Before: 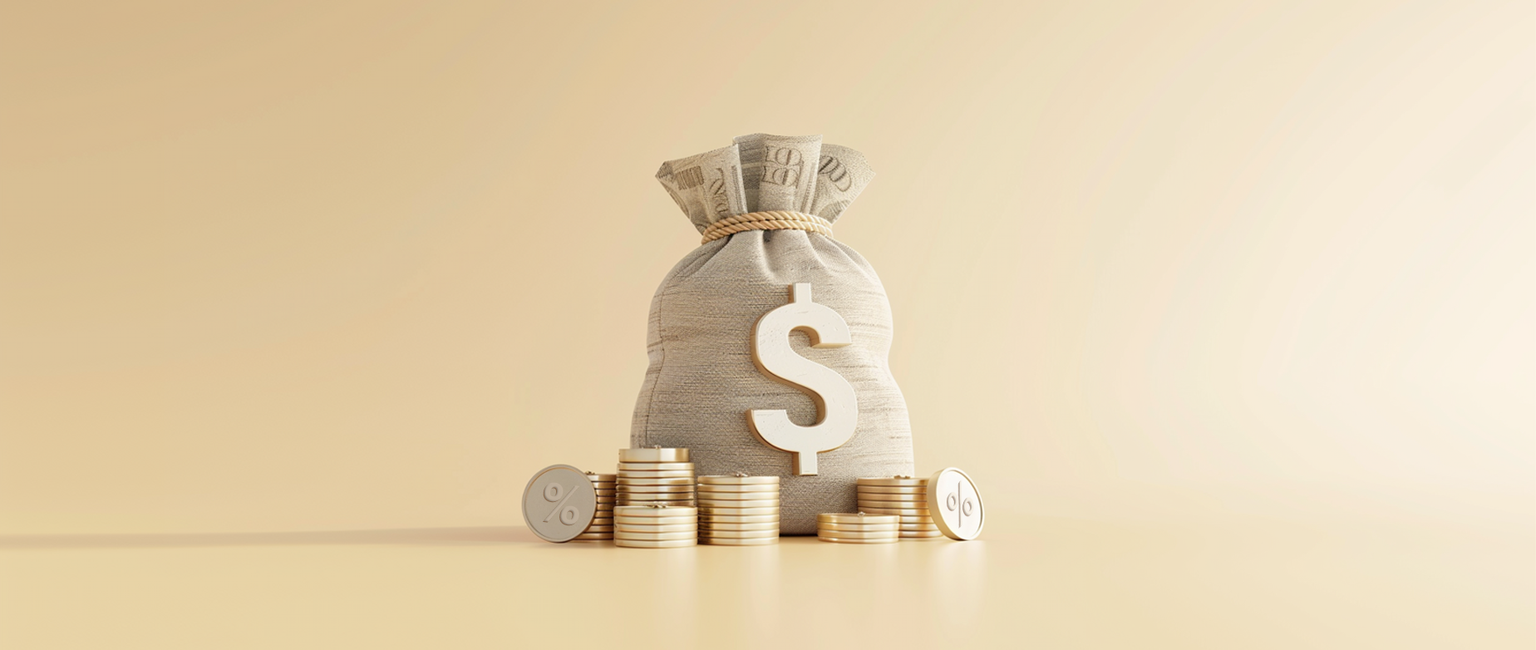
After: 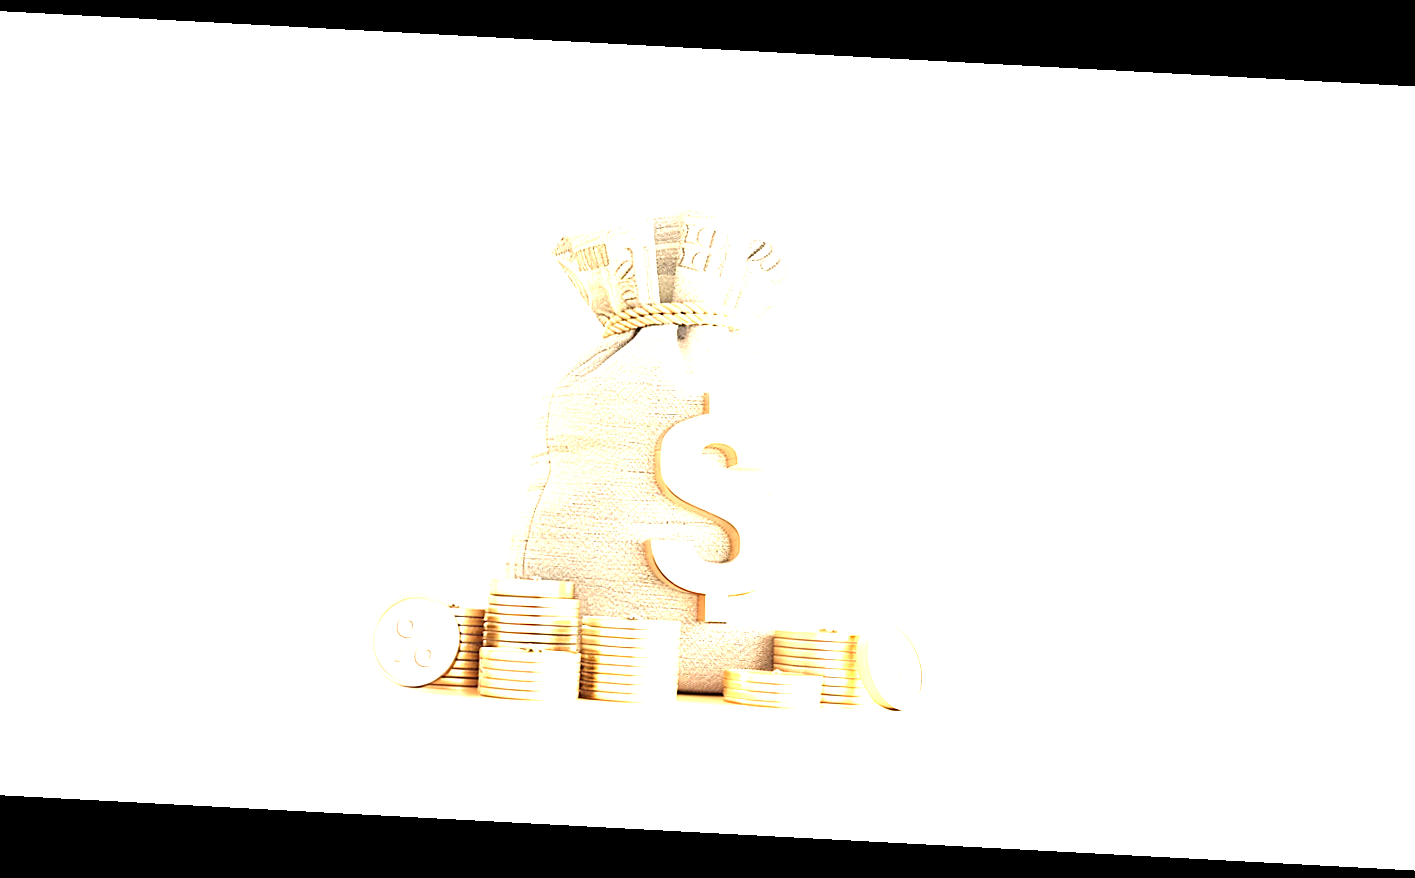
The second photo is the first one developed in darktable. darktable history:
sharpen: on, module defaults
crop and rotate: angle -3.05°, left 14.14%, top 0.039%, right 10.837%, bottom 0.05%
exposure: exposure 2.218 EV, compensate exposure bias true, compensate highlight preservation false
